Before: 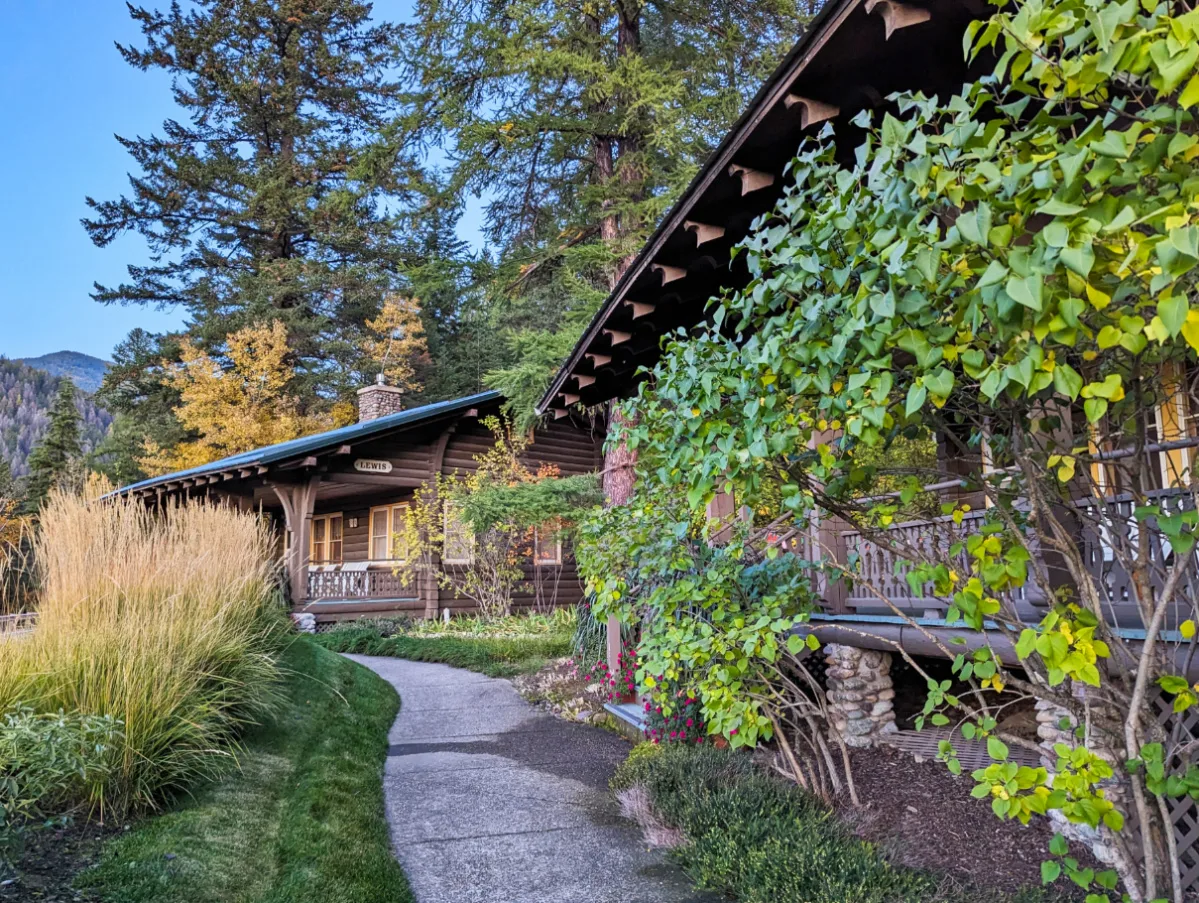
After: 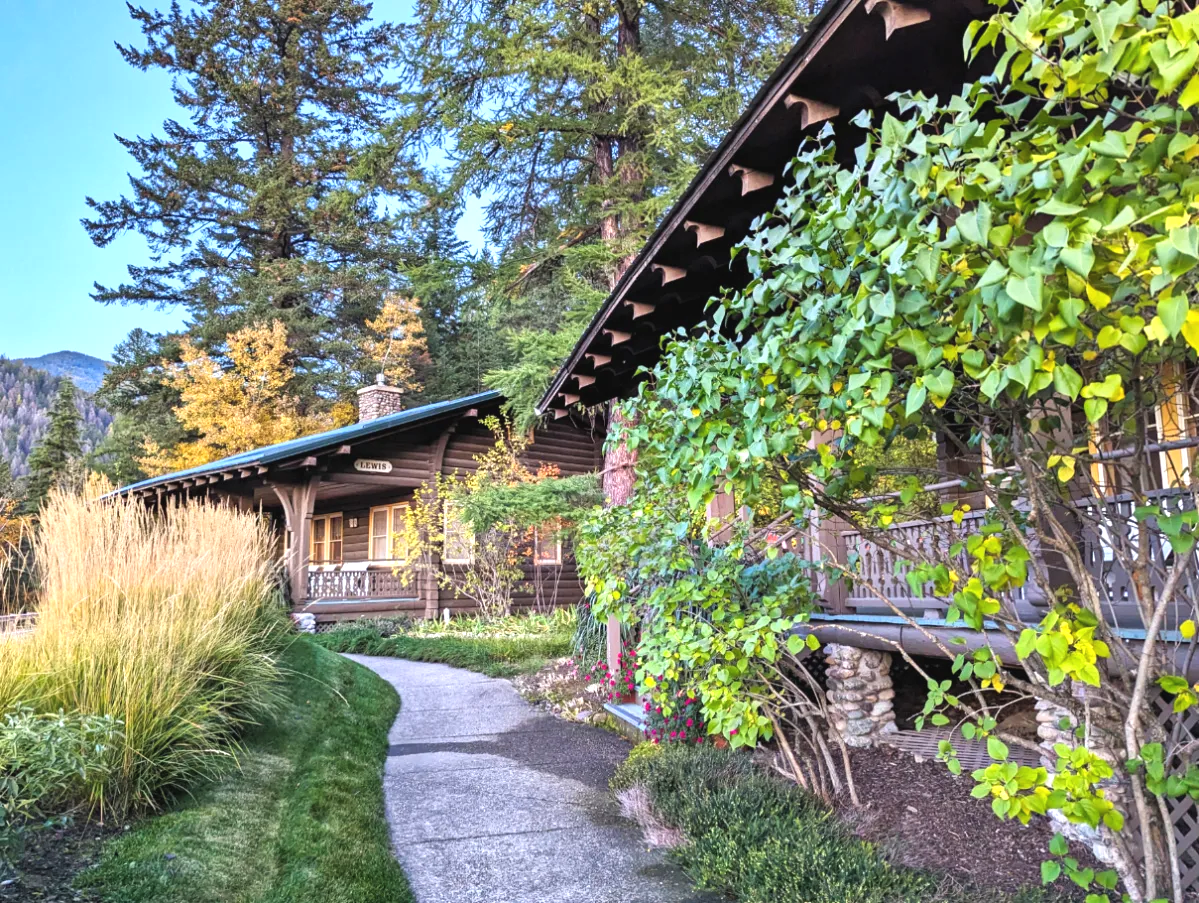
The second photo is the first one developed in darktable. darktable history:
exposure: black level correction -0.002, exposure 0.708 EV, compensate exposure bias true, compensate highlight preservation false
